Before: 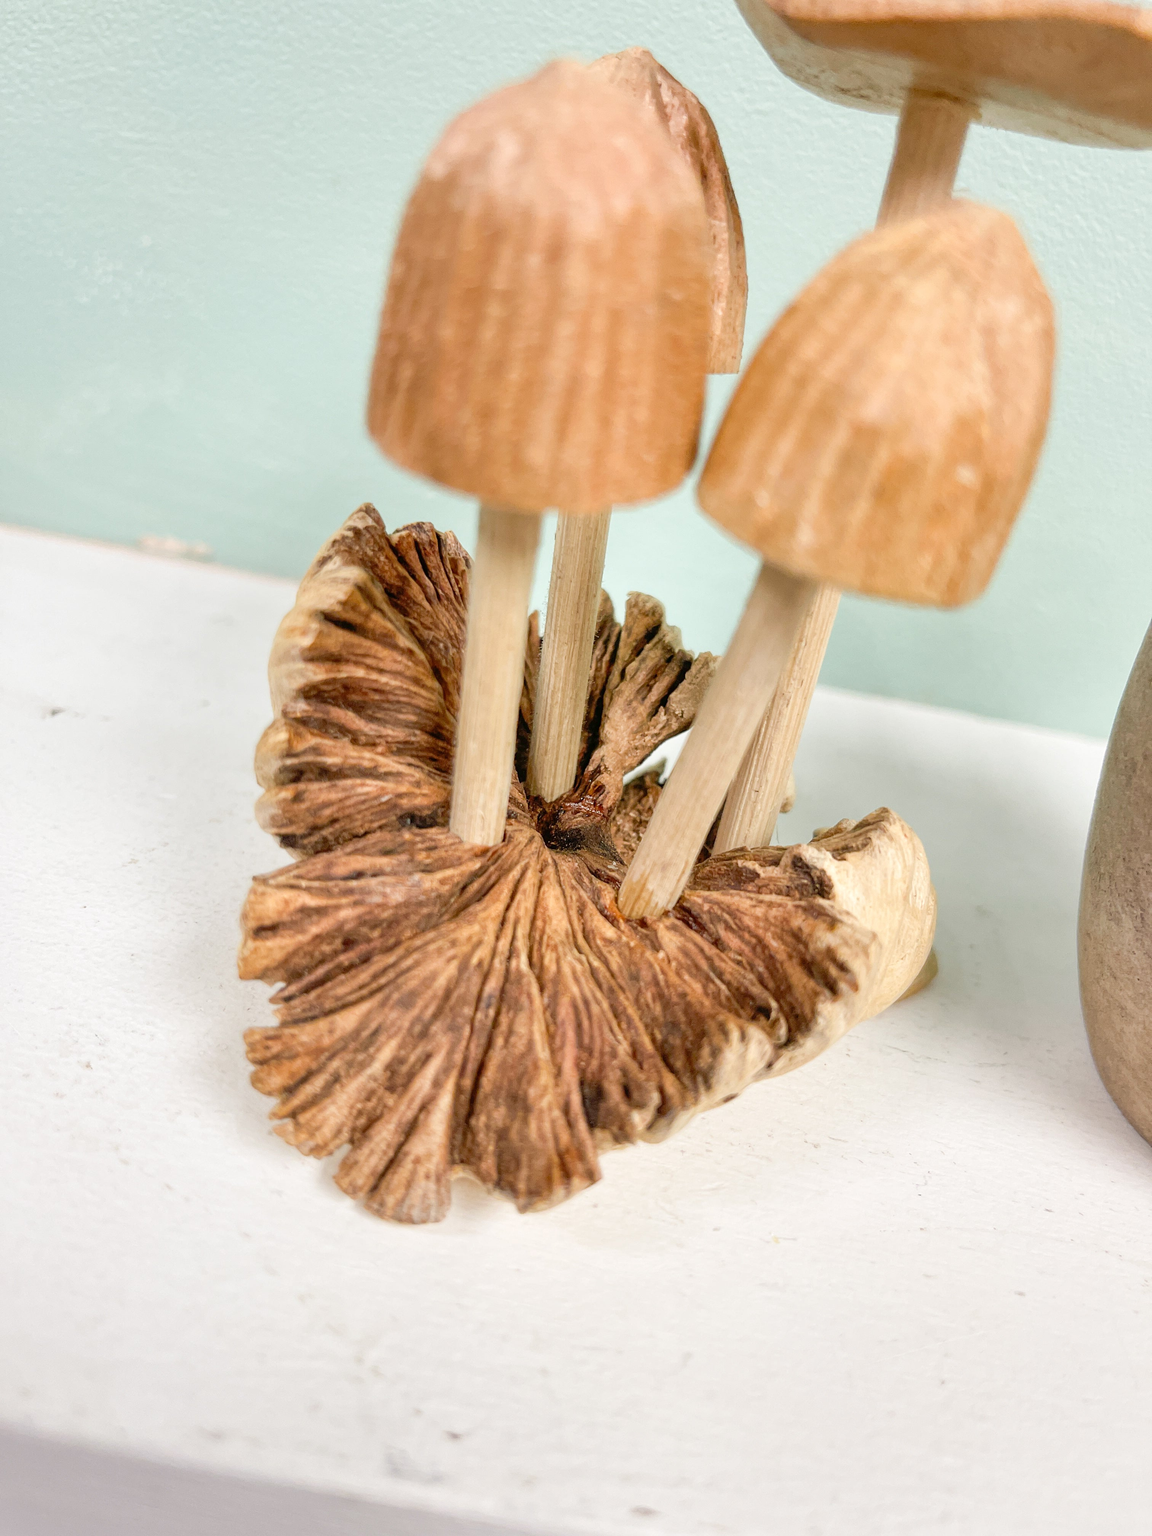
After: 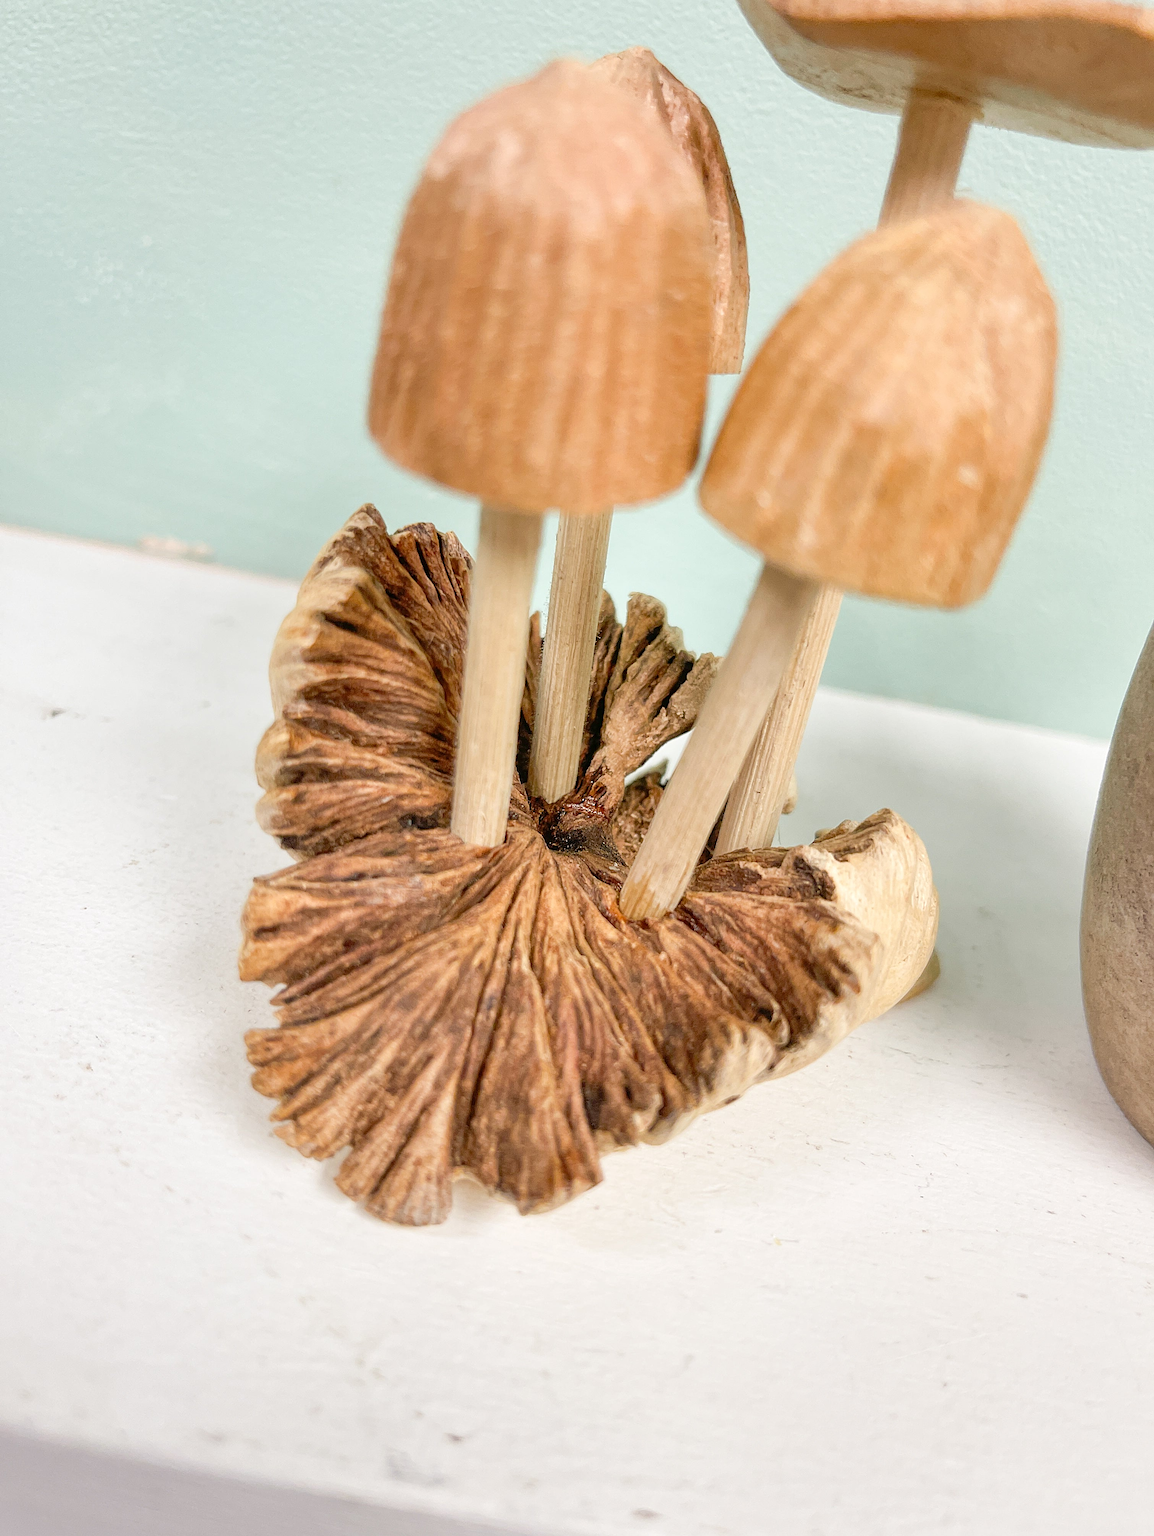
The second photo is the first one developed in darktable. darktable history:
sharpen: on, module defaults
crop: top 0.055%, bottom 0.135%
